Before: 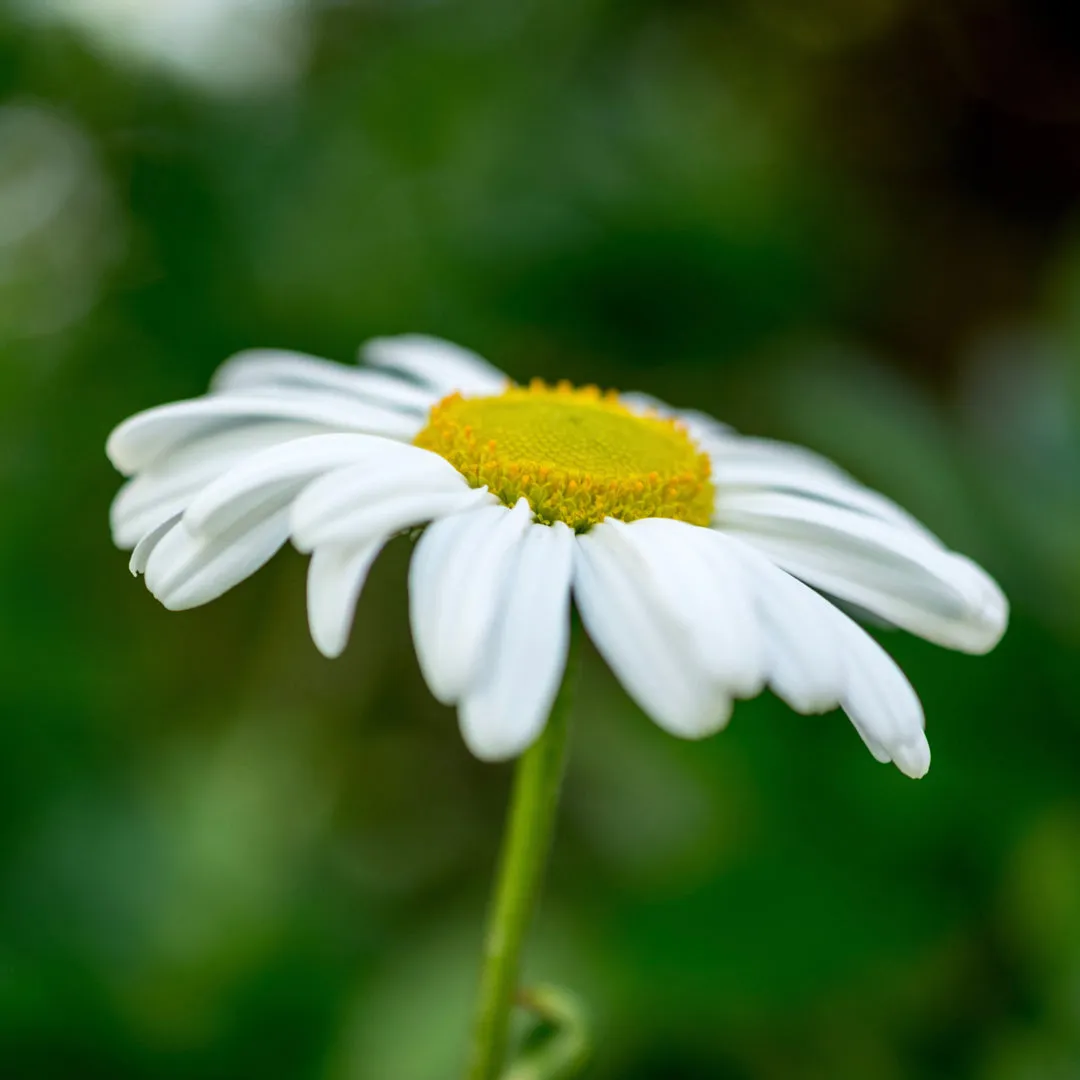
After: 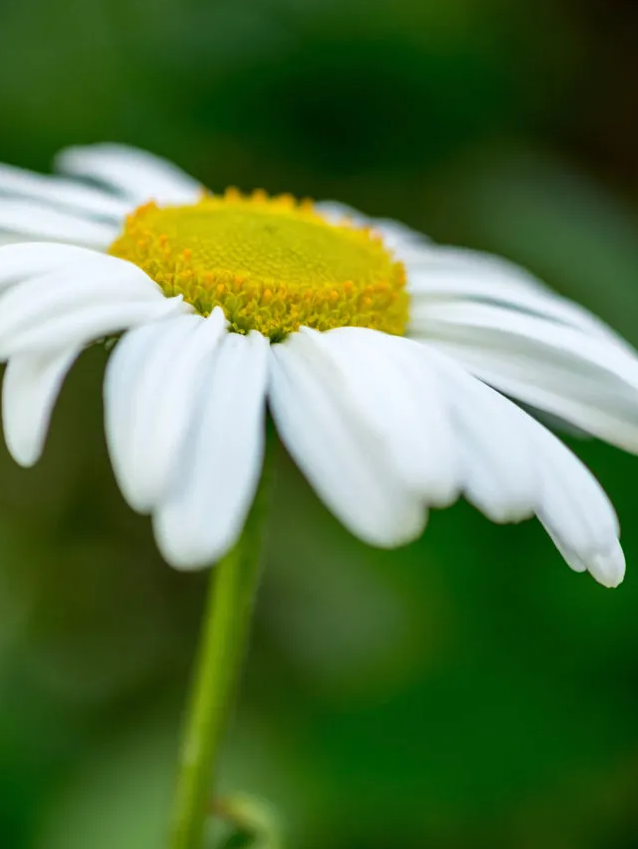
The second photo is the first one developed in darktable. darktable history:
crop and rotate: left 28.256%, top 17.734%, right 12.656%, bottom 3.573%
